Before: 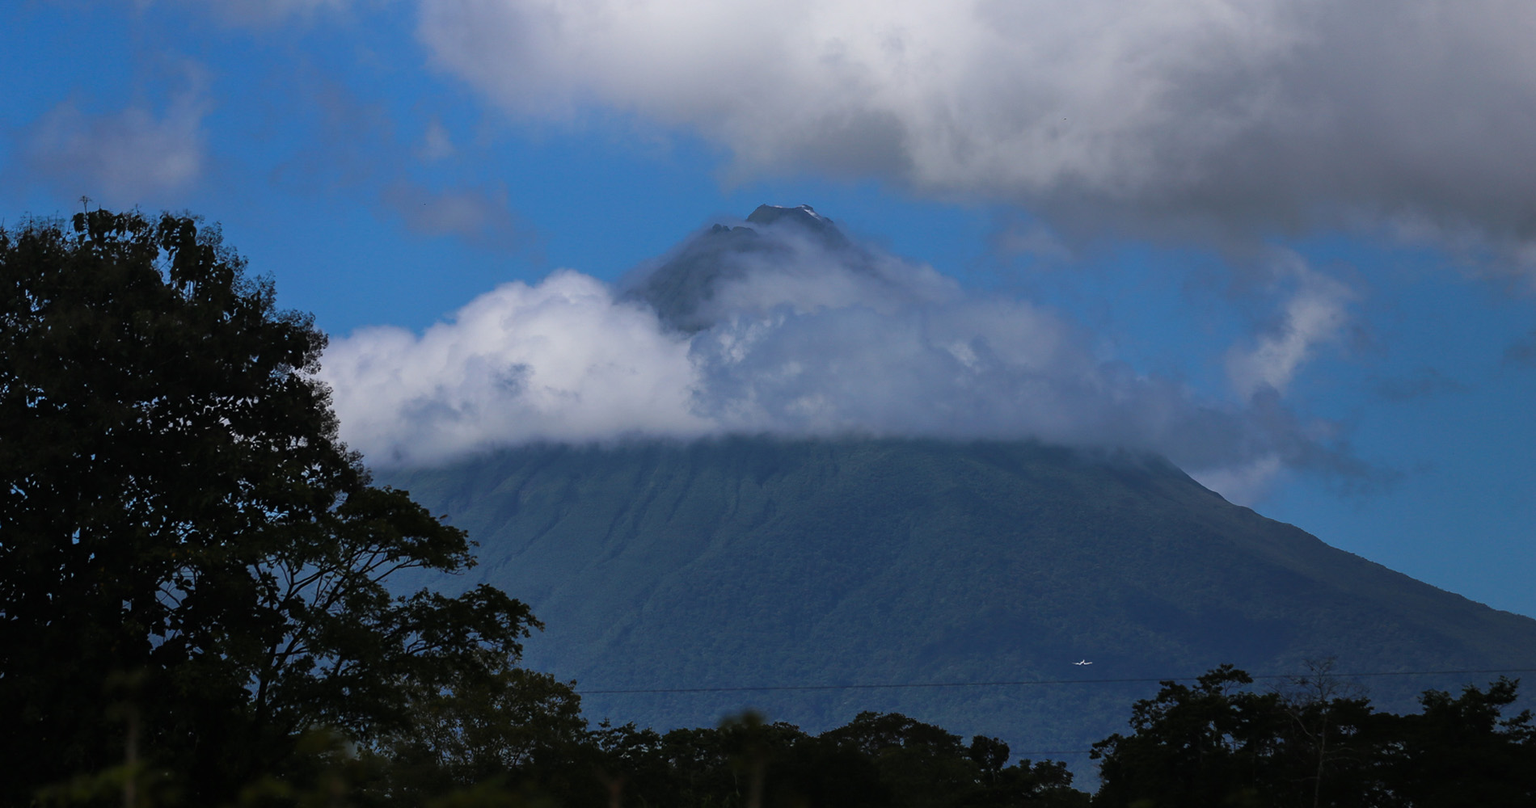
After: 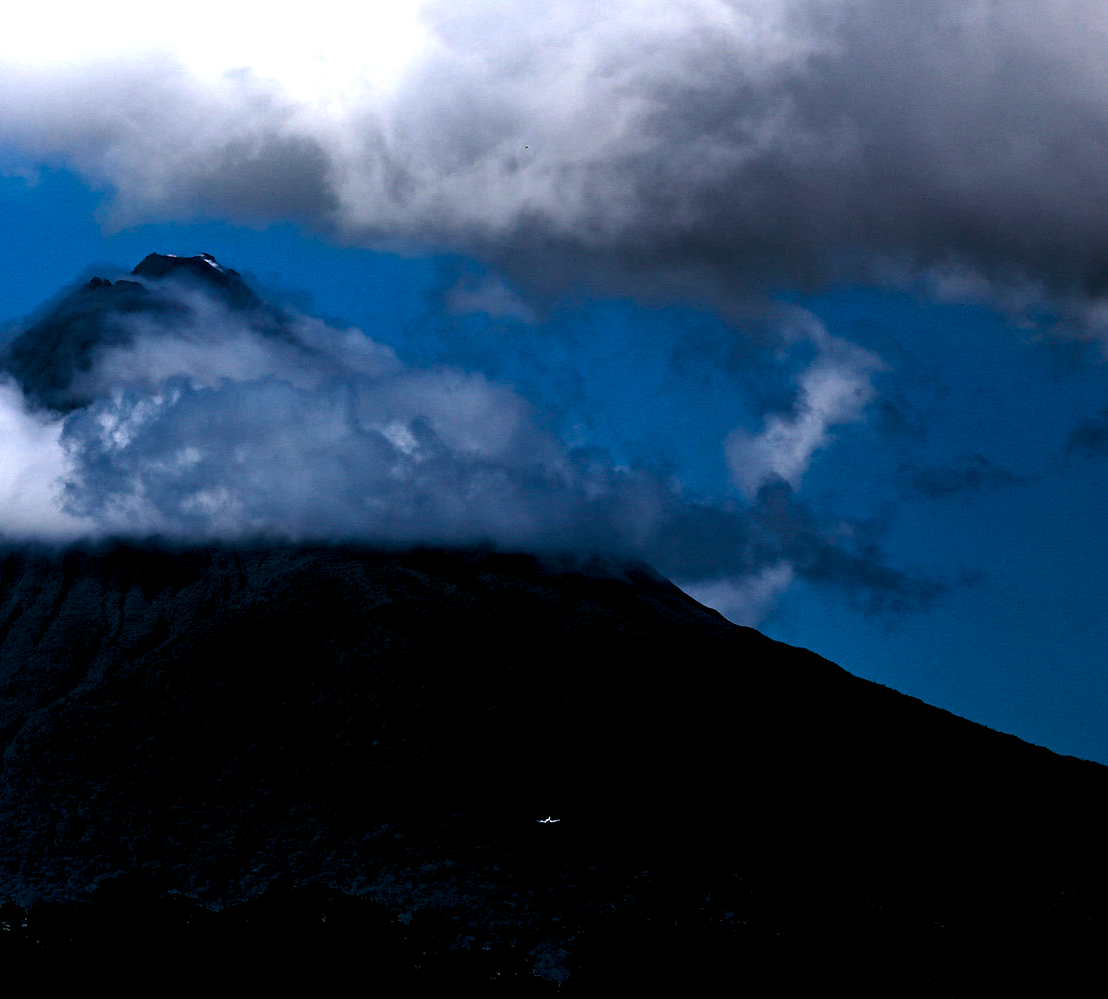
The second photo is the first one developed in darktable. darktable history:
local contrast: mode bilateral grid, contrast 27, coarseness 16, detail 116%, midtone range 0.2
contrast brightness saturation: contrast 0.155, saturation 0.312
exposure: black level correction 0.047, exposure 0.013 EV, compensate highlight preservation false
crop: left 41.677%
levels: levels [0.044, 0.475, 0.791]
